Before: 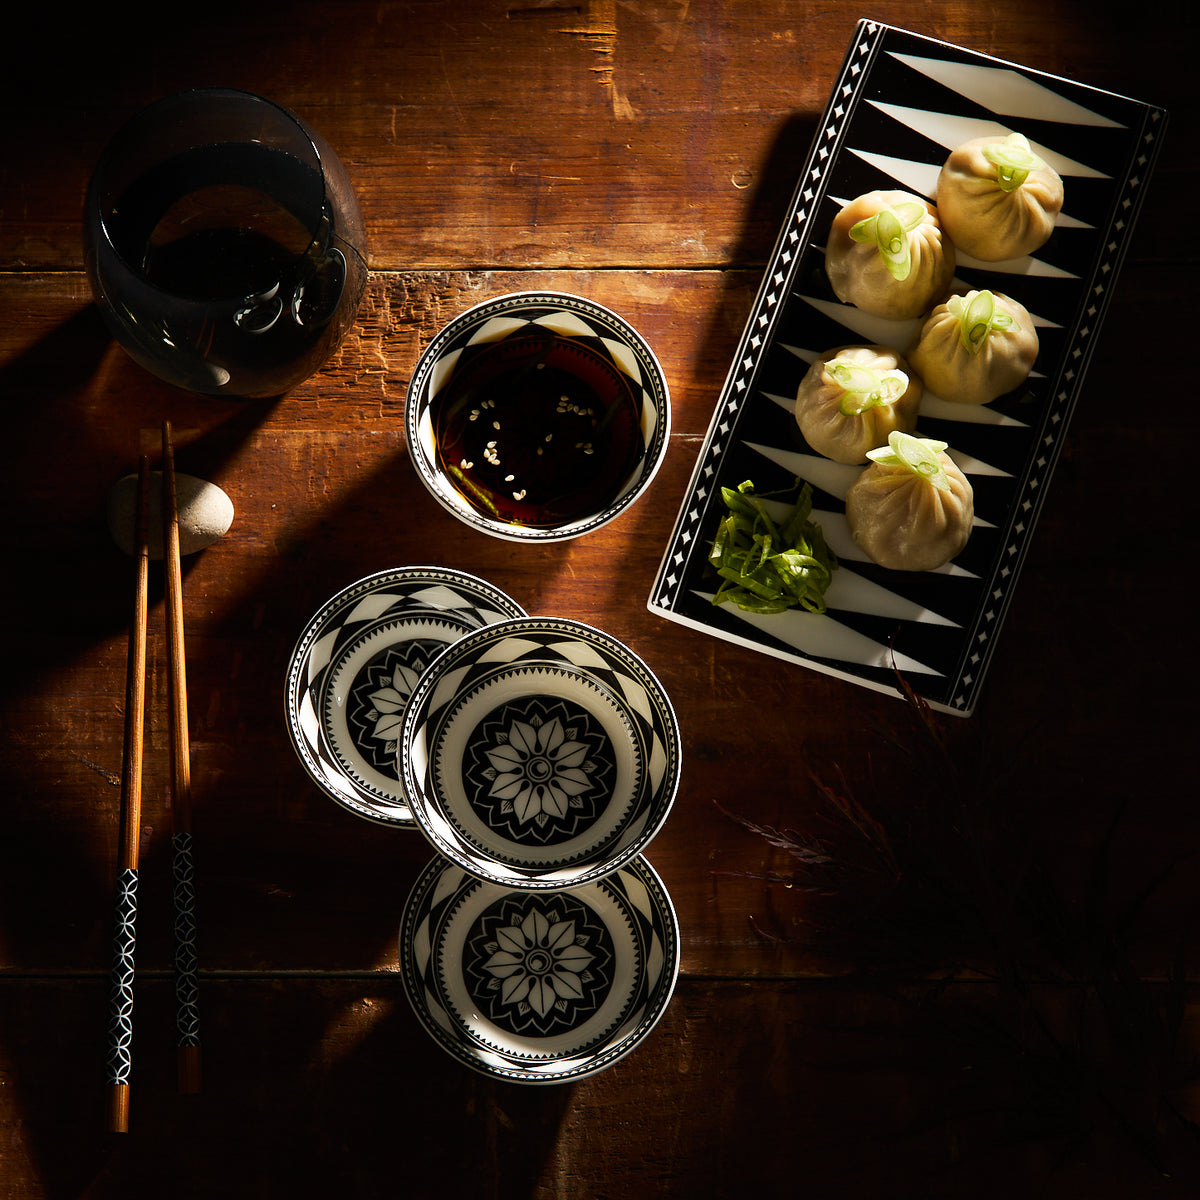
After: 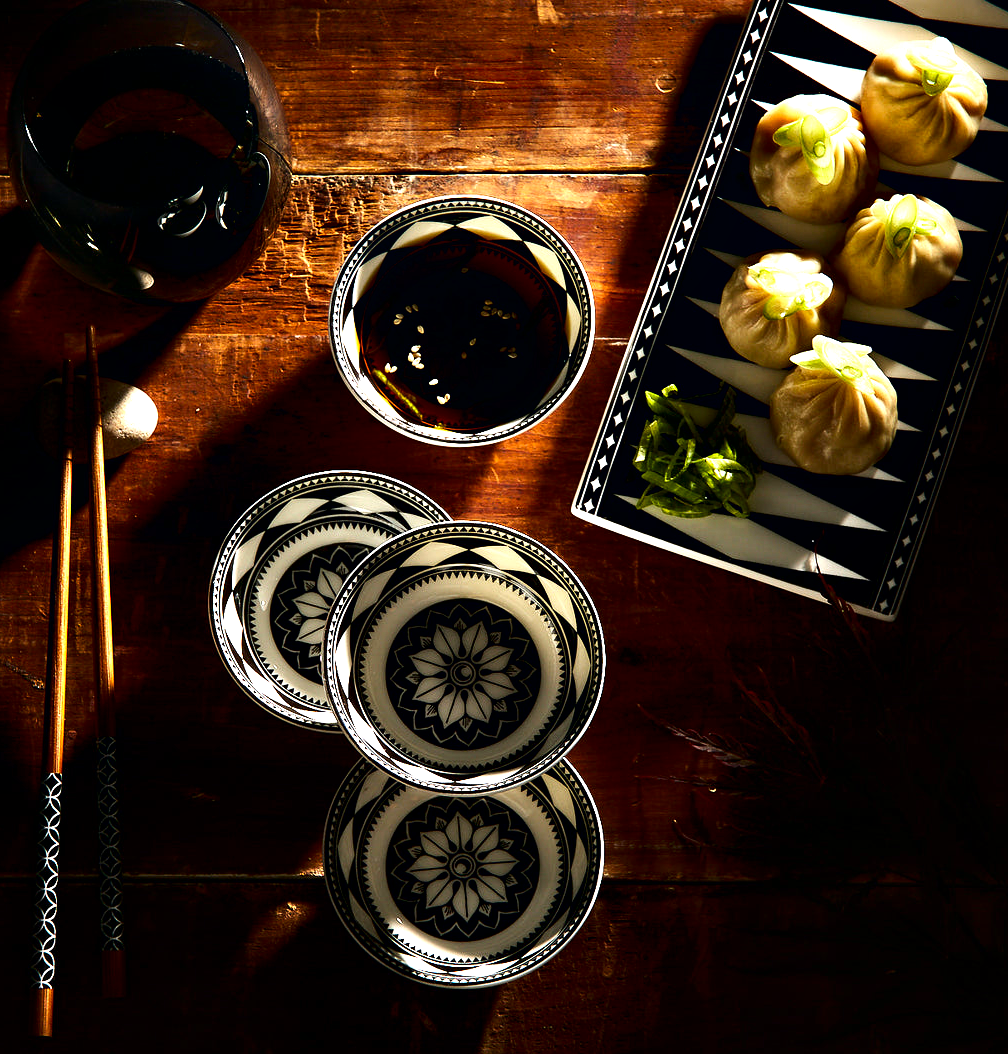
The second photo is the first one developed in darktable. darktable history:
crop: left 6.402%, top 8.031%, right 9.531%, bottom 4.116%
contrast equalizer: octaves 7, y [[0.6 ×6], [0.55 ×6], [0 ×6], [0 ×6], [0 ×6]]
contrast brightness saturation: contrast 0.128, brightness -0.062, saturation 0.163
